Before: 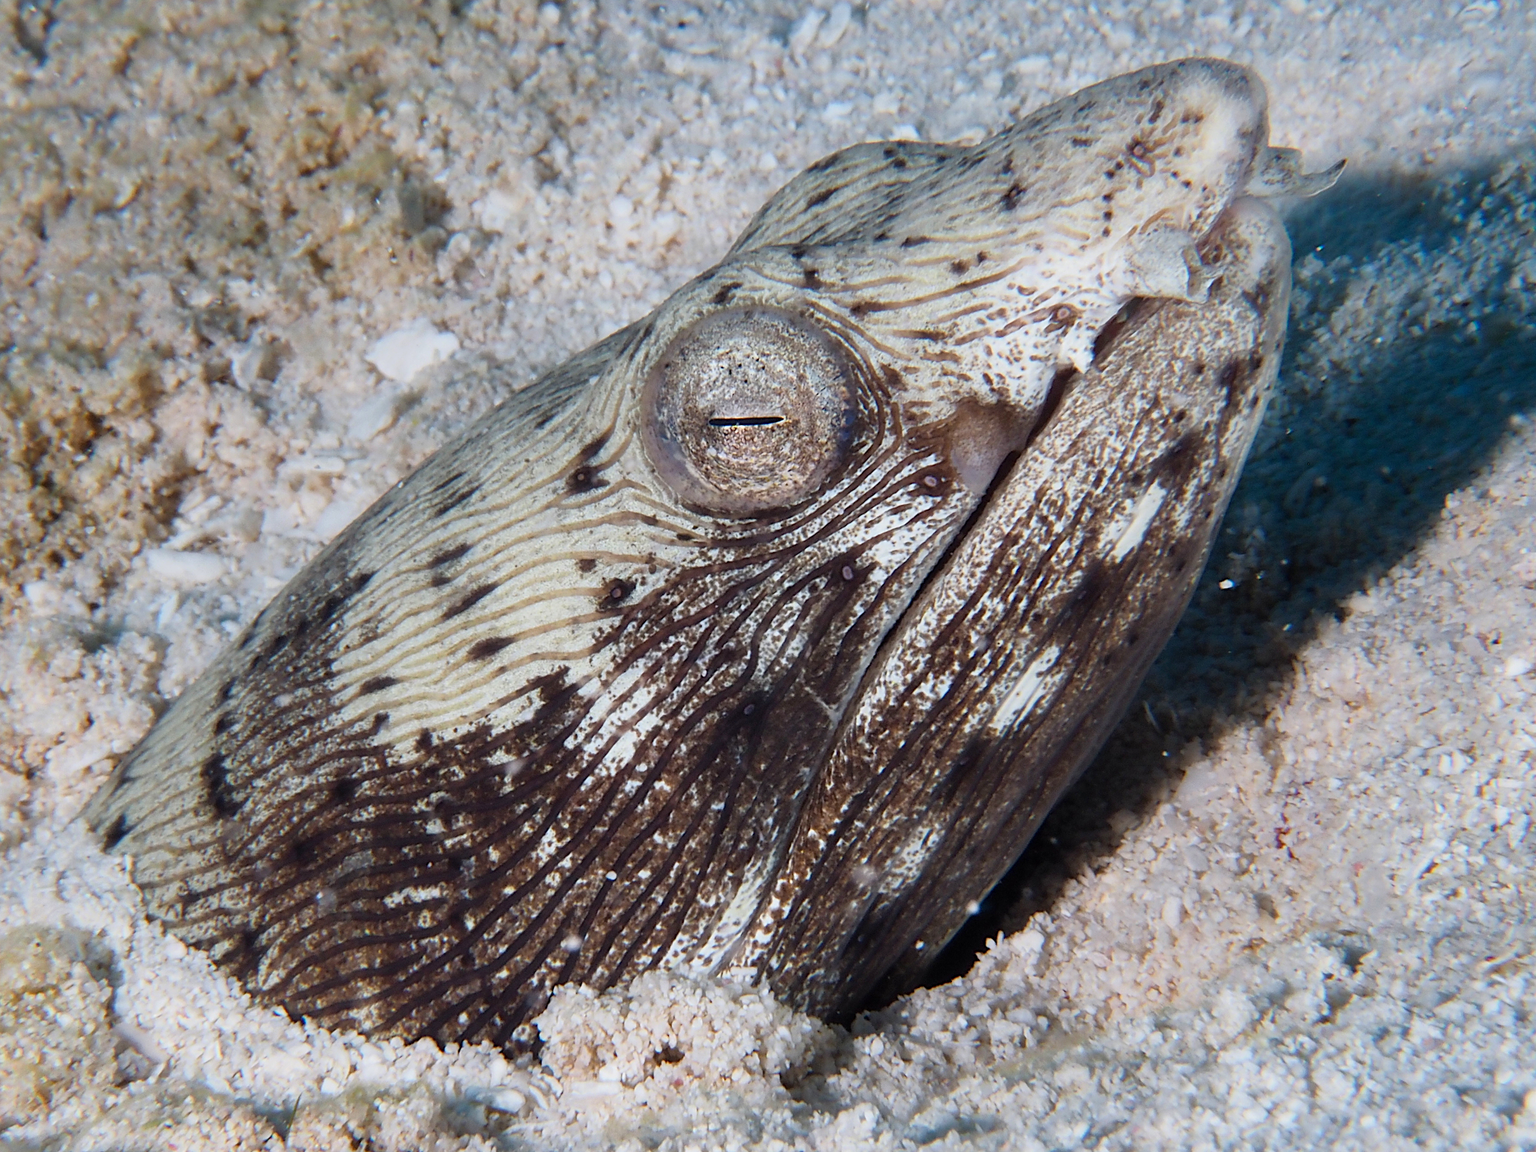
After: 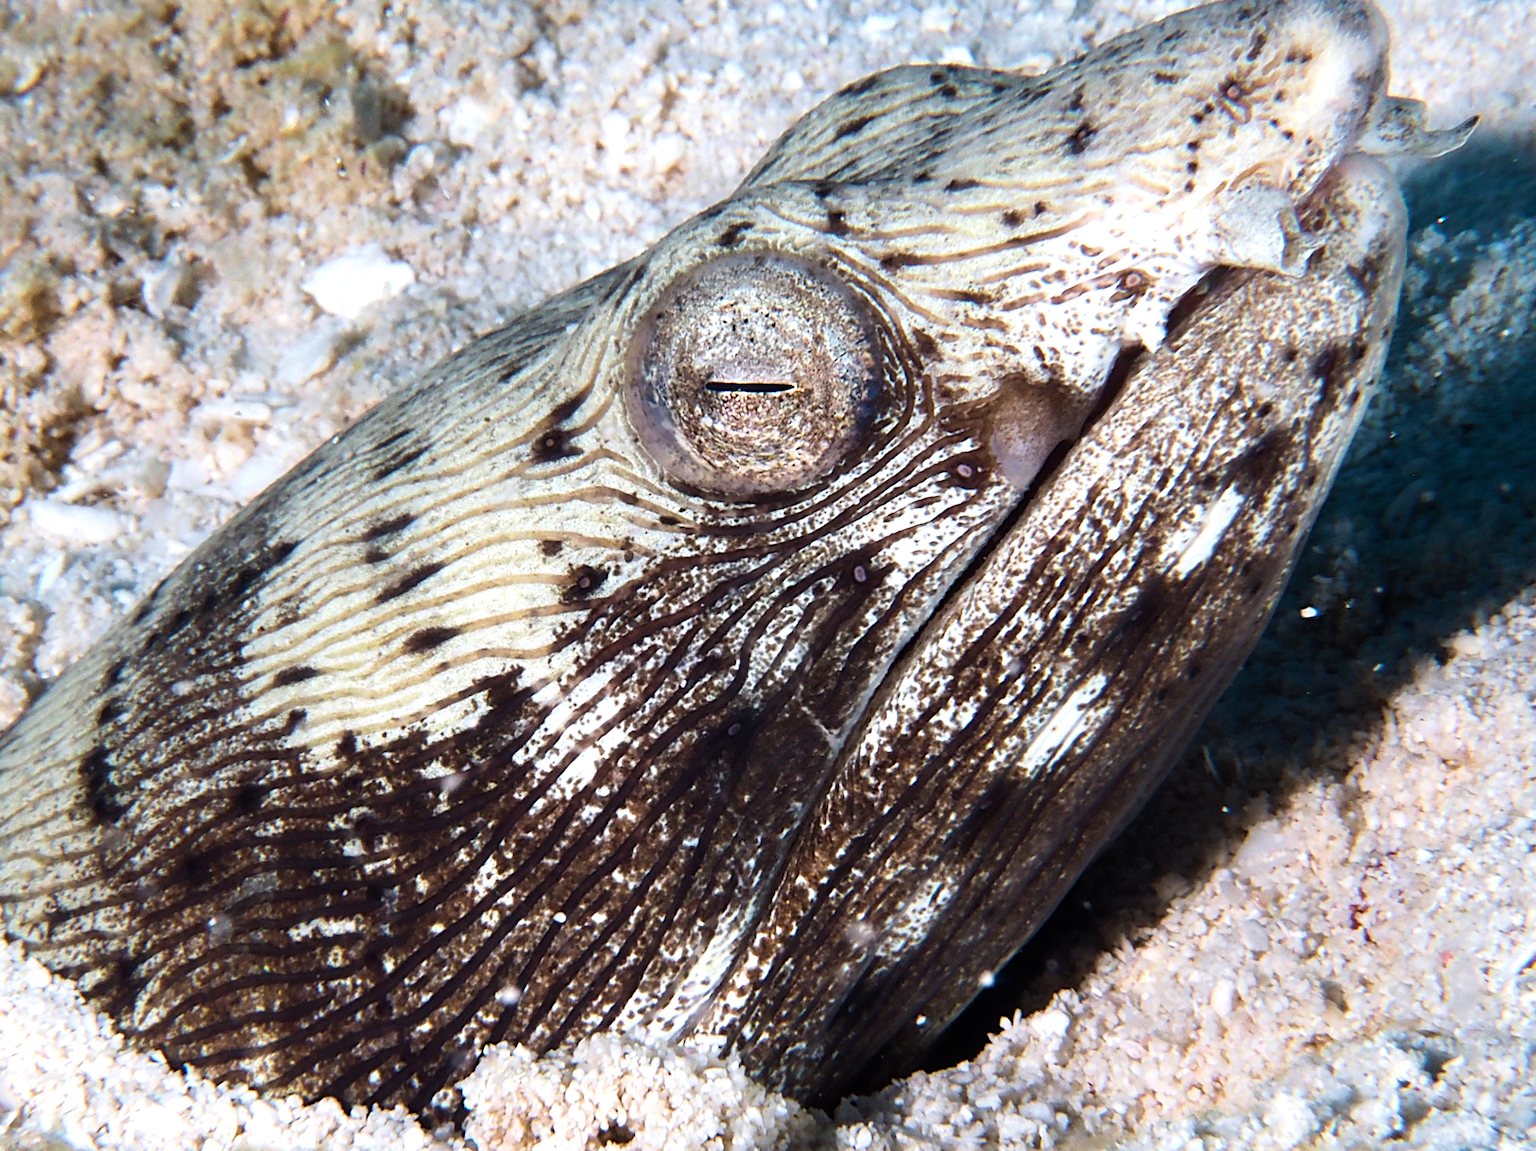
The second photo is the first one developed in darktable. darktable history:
crop and rotate: angle -3.17°, left 5.056%, top 5.231%, right 4.695%, bottom 4.563%
tone equalizer: -8 EV -0.788 EV, -7 EV -0.668 EV, -6 EV -0.575 EV, -5 EV -0.384 EV, -3 EV 0.385 EV, -2 EV 0.6 EV, -1 EV 0.676 EV, +0 EV 0.765 EV, edges refinement/feathering 500, mask exposure compensation -1.57 EV, preserve details no
velvia: on, module defaults
